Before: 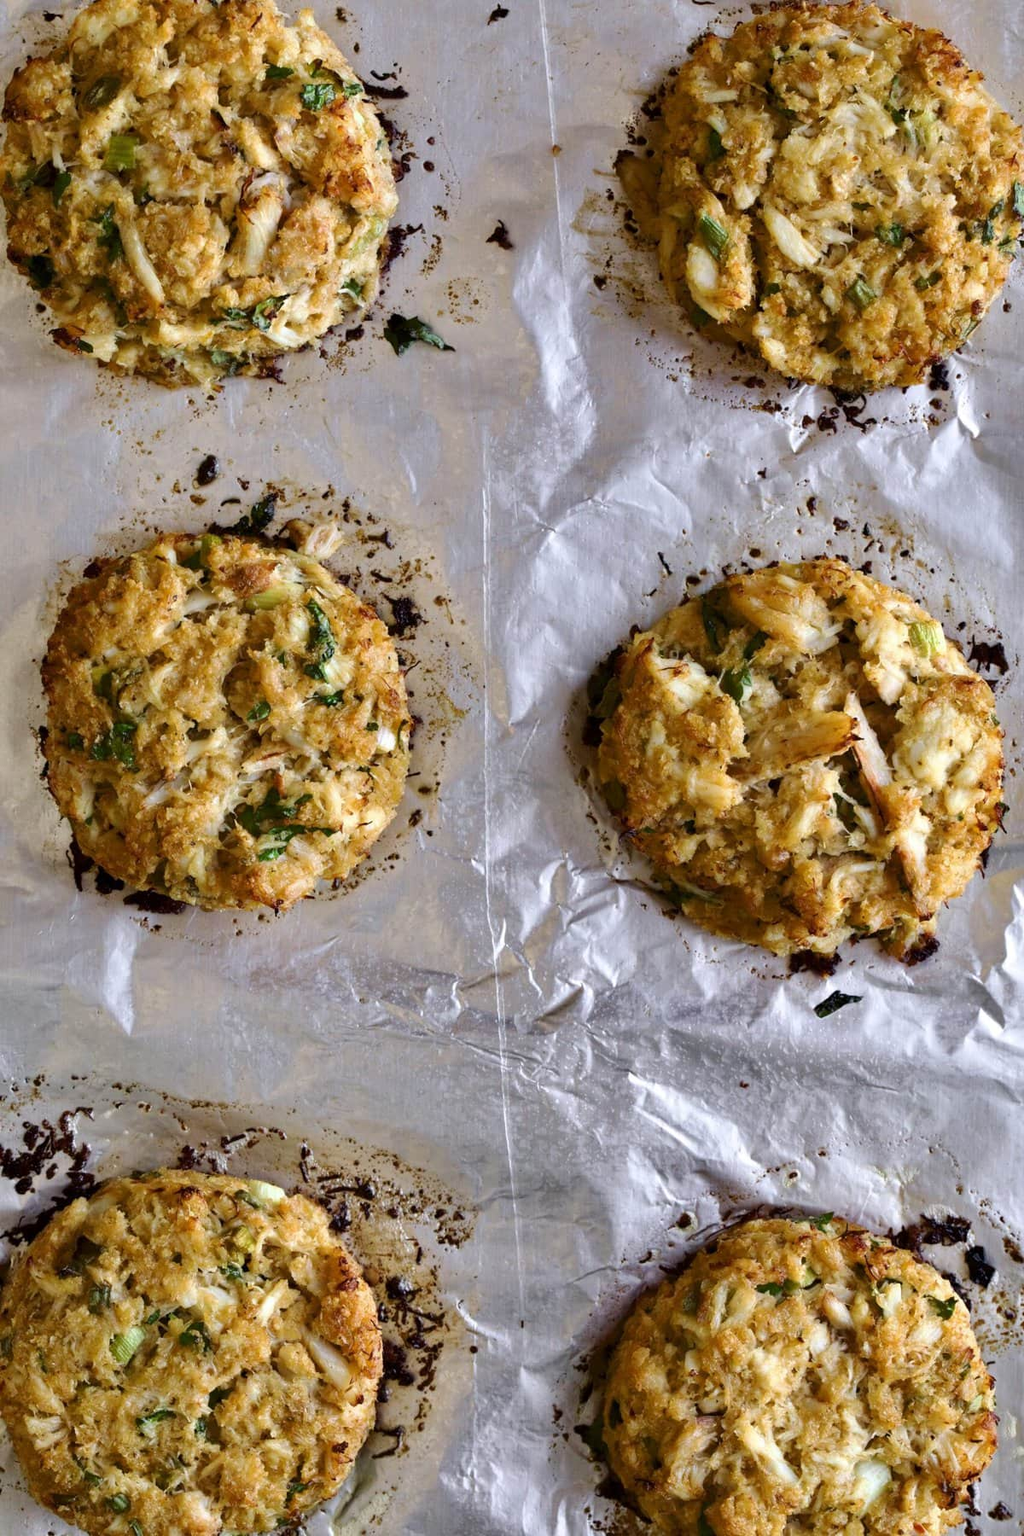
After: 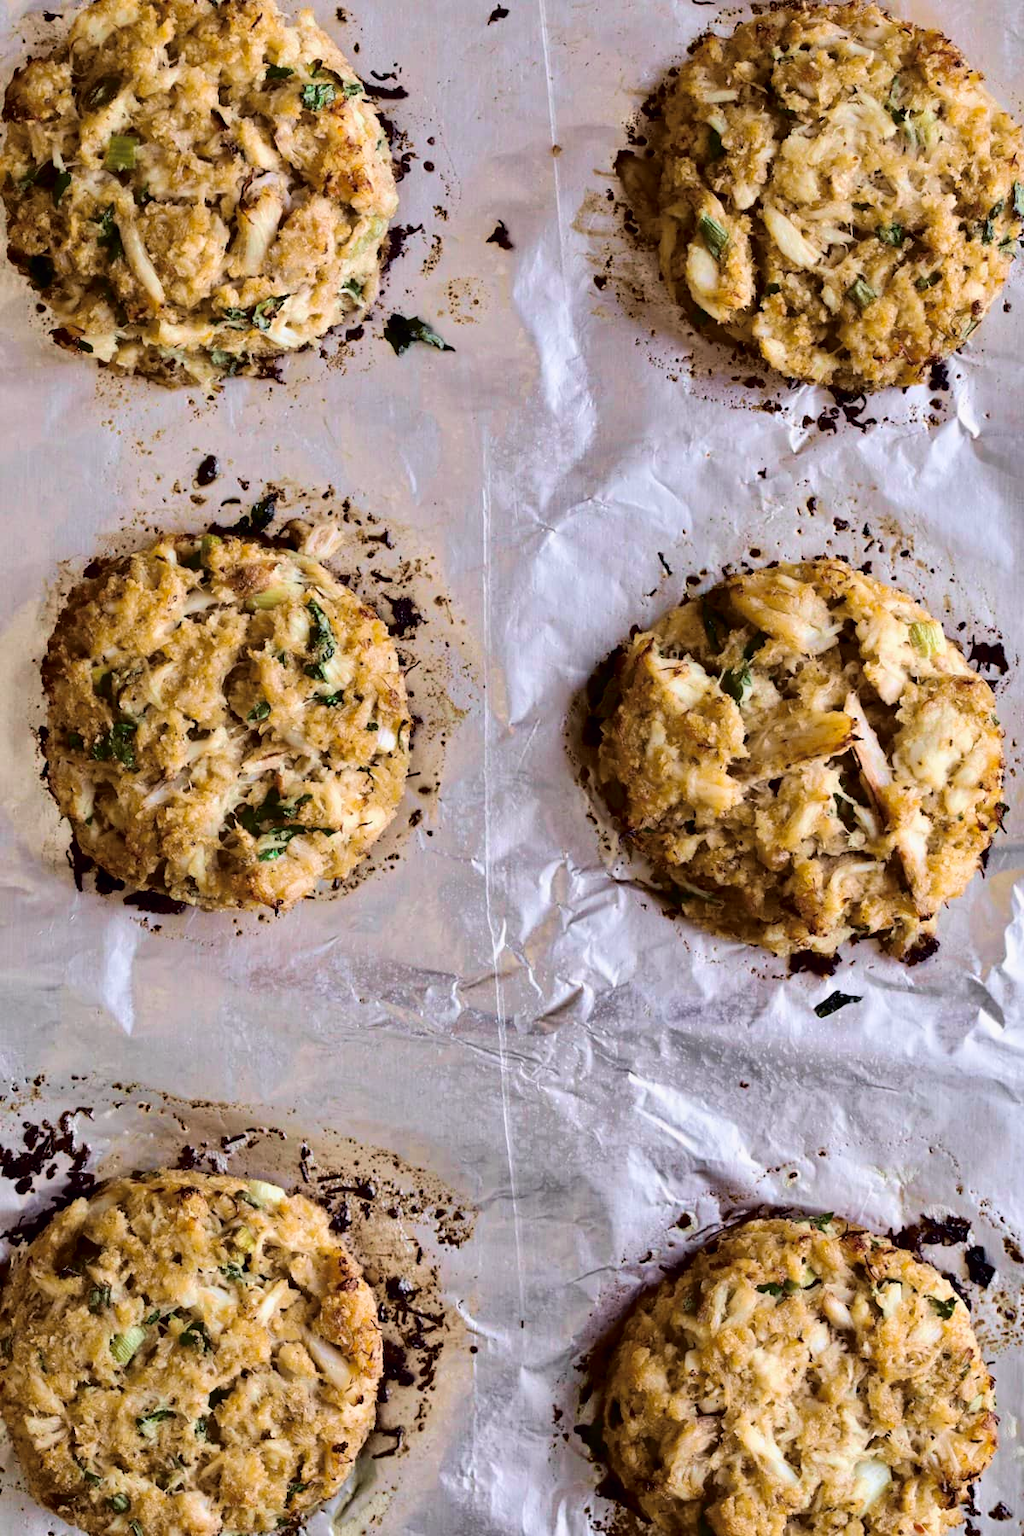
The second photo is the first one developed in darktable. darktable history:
tone curve: curves: ch0 [(0, 0) (0.105, 0.044) (0.195, 0.128) (0.283, 0.283) (0.384, 0.404) (0.485, 0.531) (0.635, 0.7) (0.832, 0.858) (1, 0.977)]; ch1 [(0, 0) (0.161, 0.092) (0.35, 0.33) (0.379, 0.401) (0.448, 0.478) (0.498, 0.503) (0.531, 0.537) (0.586, 0.563) (0.687, 0.648) (1, 1)]; ch2 [(0, 0) (0.359, 0.372) (0.437, 0.437) (0.483, 0.484) (0.53, 0.515) (0.556, 0.553) (0.635, 0.589) (1, 1)], color space Lab, independent channels, preserve colors none
velvia: strength 15%
exposure: compensate highlight preservation false
